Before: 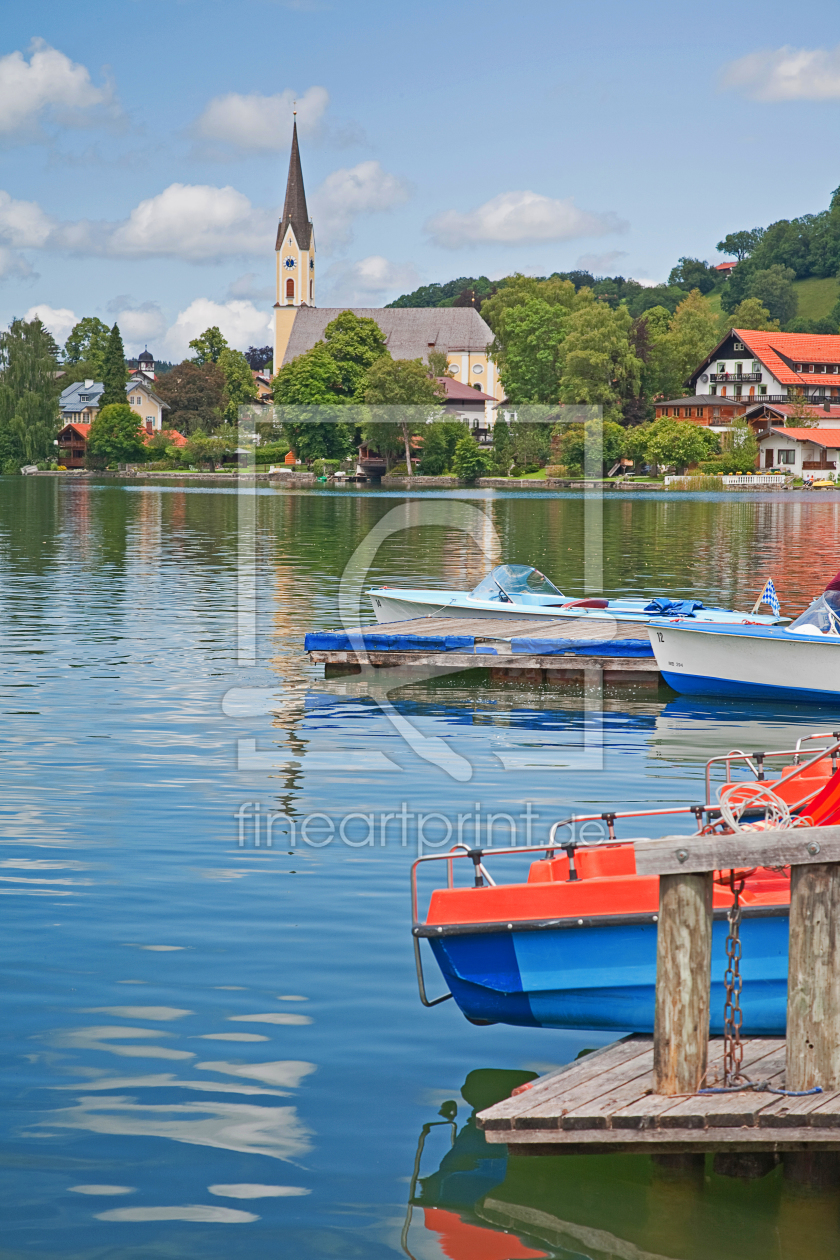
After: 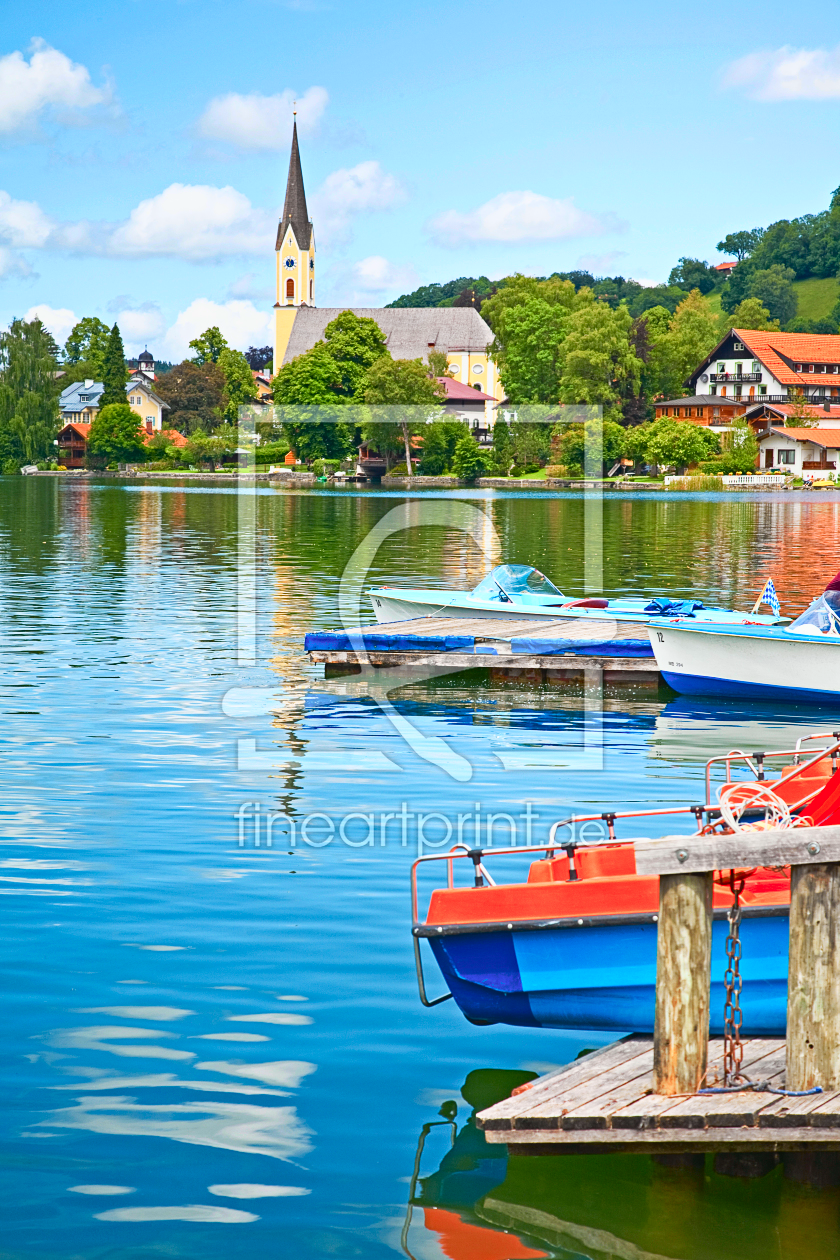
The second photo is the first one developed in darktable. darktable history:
tone curve: curves: ch0 [(0, 0.018) (0.162, 0.128) (0.434, 0.478) (0.667, 0.785) (0.819, 0.943) (1, 0.991)]; ch1 [(0, 0) (0.402, 0.36) (0.476, 0.449) (0.506, 0.505) (0.523, 0.518) (0.579, 0.626) (0.641, 0.668) (0.693, 0.745) (0.861, 0.934) (1, 1)]; ch2 [(0, 0) (0.424, 0.388) (0.483, 0.472) (0.503, 0.505) (0.521, 0.519) (0.547, 0.581) (0.582, 0.648) (0.699, 0.759) (0.997, 0.858)], color space Lab, independent channels
